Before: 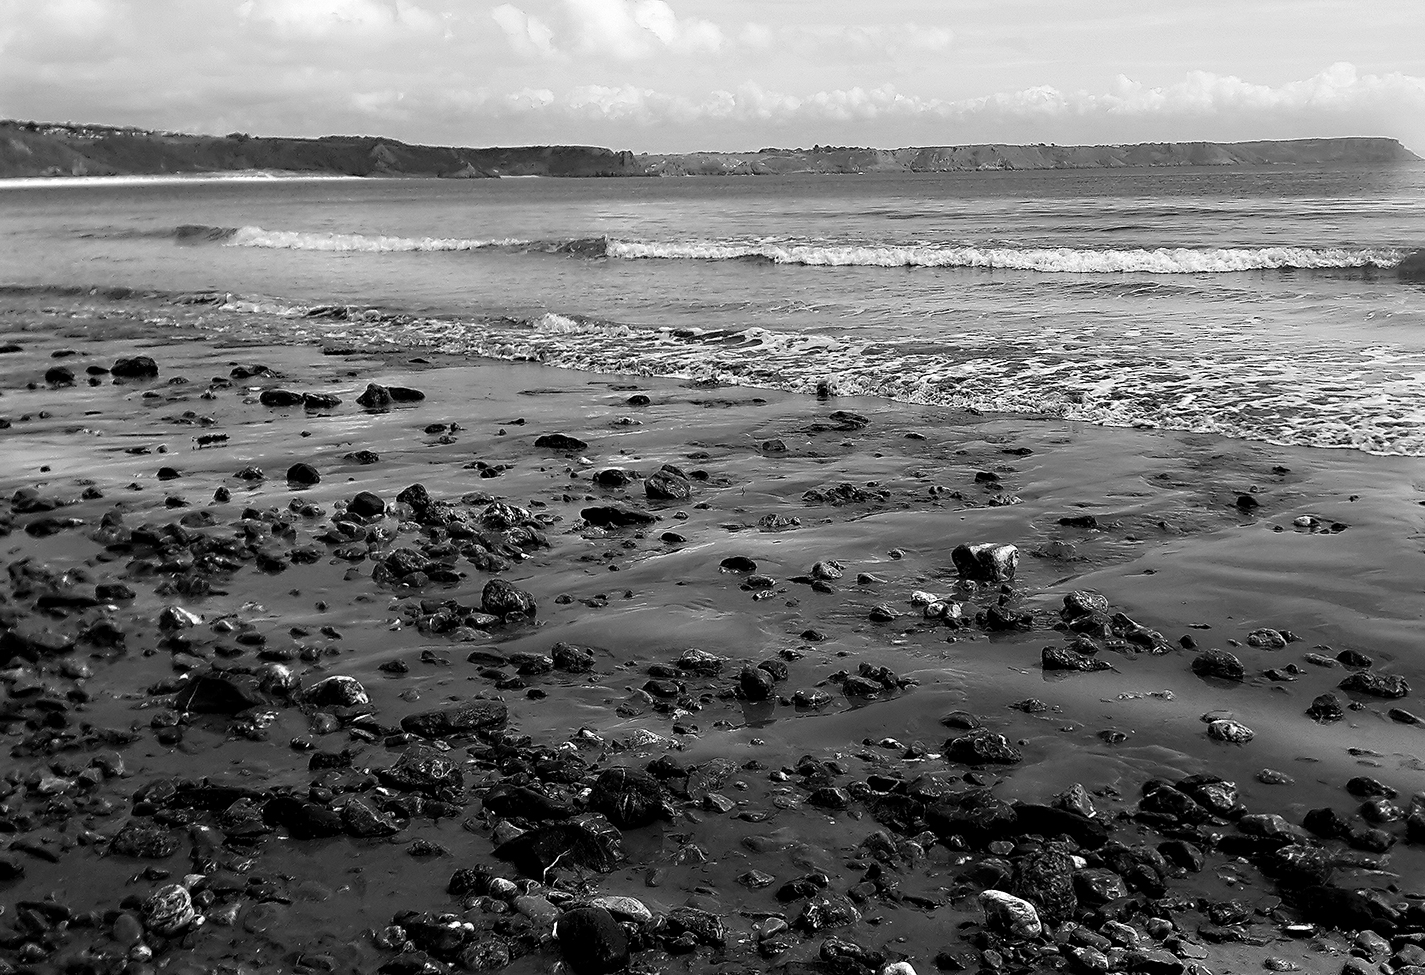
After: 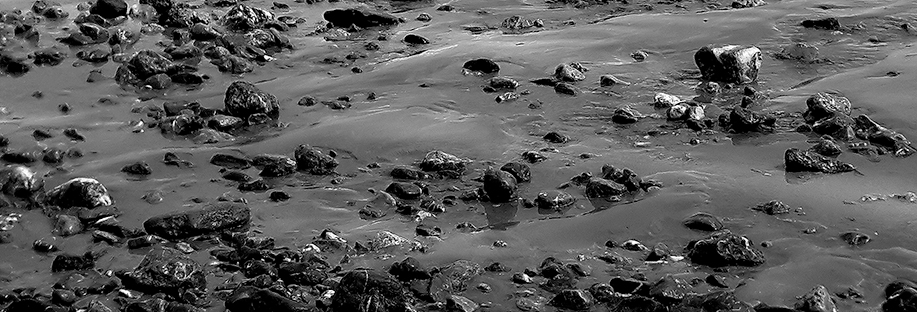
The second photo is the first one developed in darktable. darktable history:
tone equalizer: on, module defaults
crop: left 18.091%, top 51.13%, right 17.525%, bottom 16.85%
shadows and highlights: shadows 25, highlights -25
